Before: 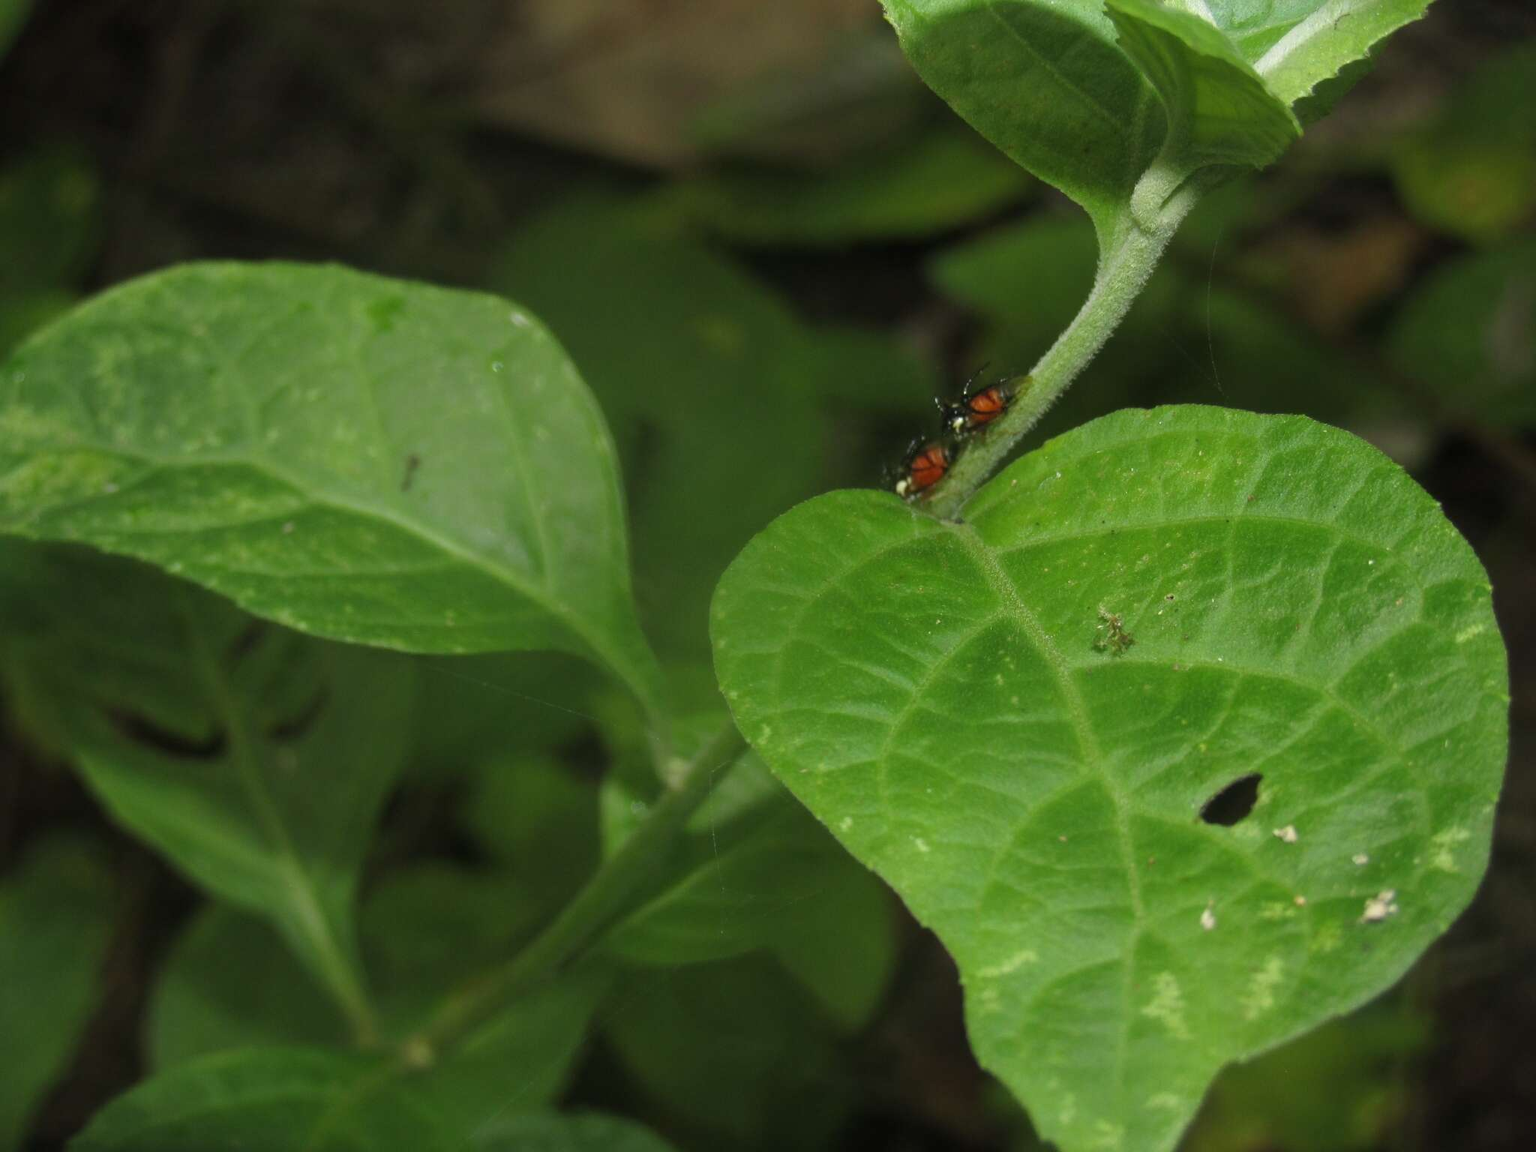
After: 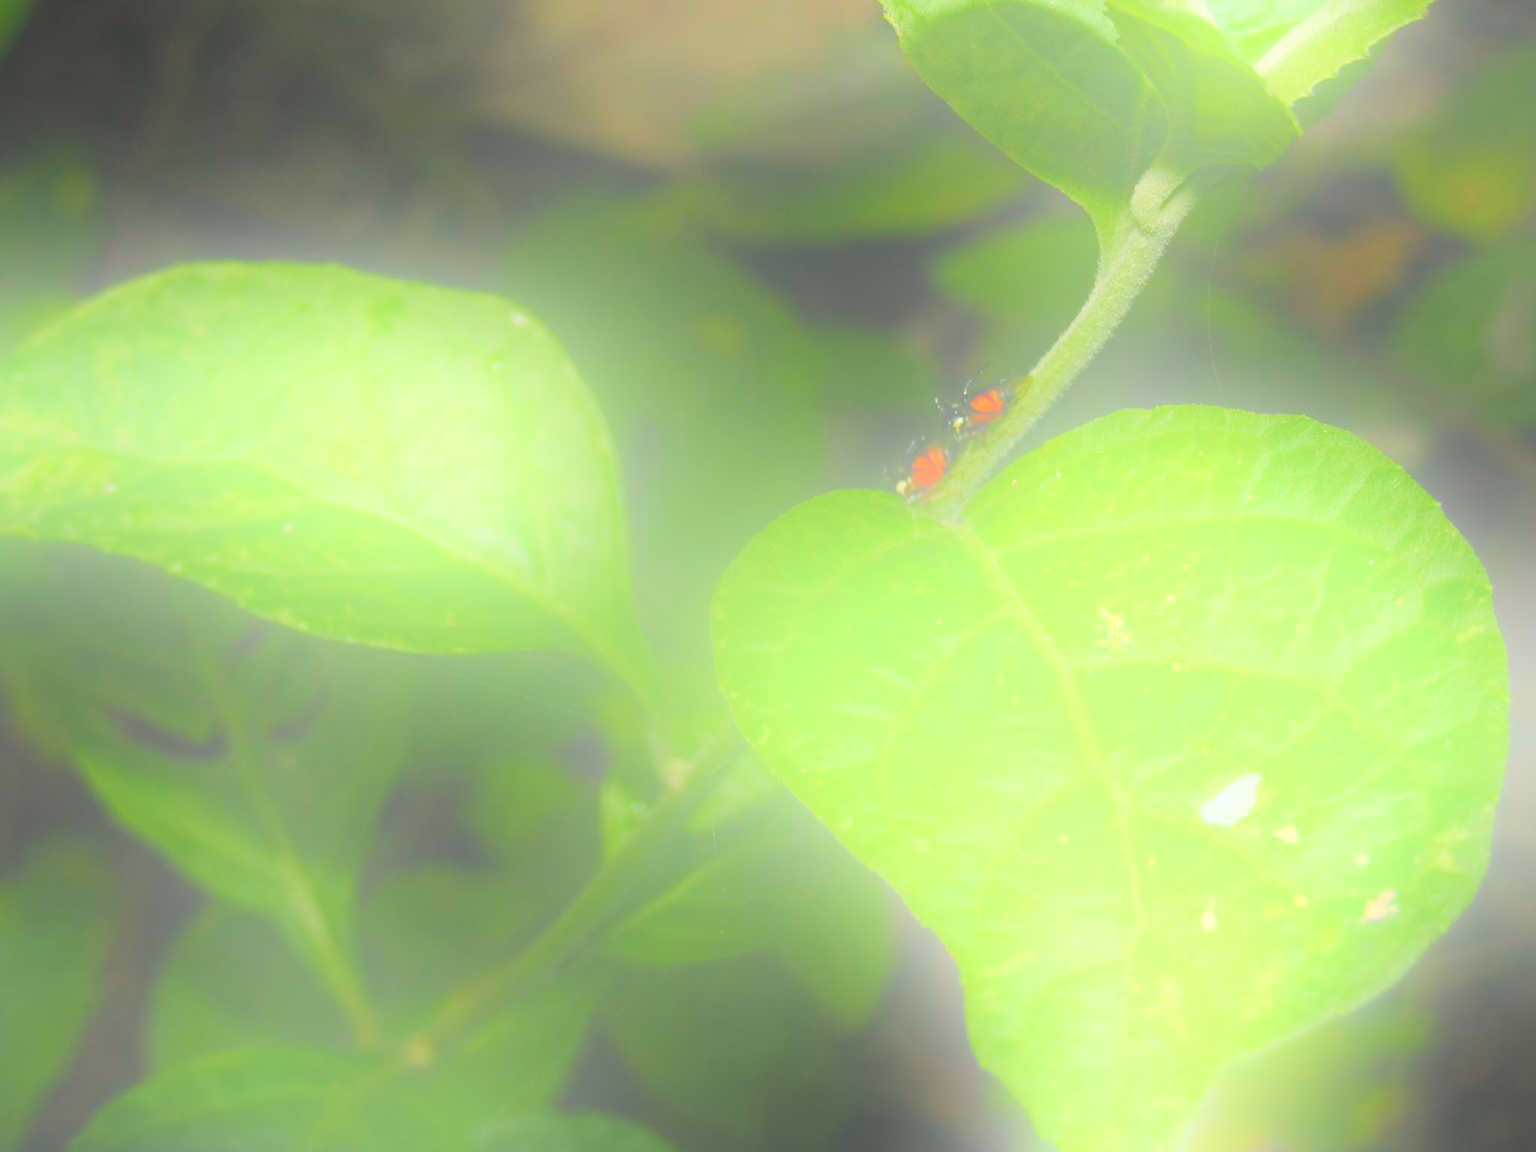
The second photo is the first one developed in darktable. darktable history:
rotate and perspective: automatic cropping off
color balance rgb: shadows lift › chroma 2%, shadows lift › hue 219.6°, power › hue 313.2°, highlights gain › chroma 3%, highlights gain › hue 75.6°, global offset › luminance 0.5%, perceptual saturation grading › global saturation 15.33%, perceptual saturation grading › highlights -19.33%, perceptual saturation grading › shadows 20%, global vibrance 20%
bloom: size 25%, threshold 5%, strength 90%
